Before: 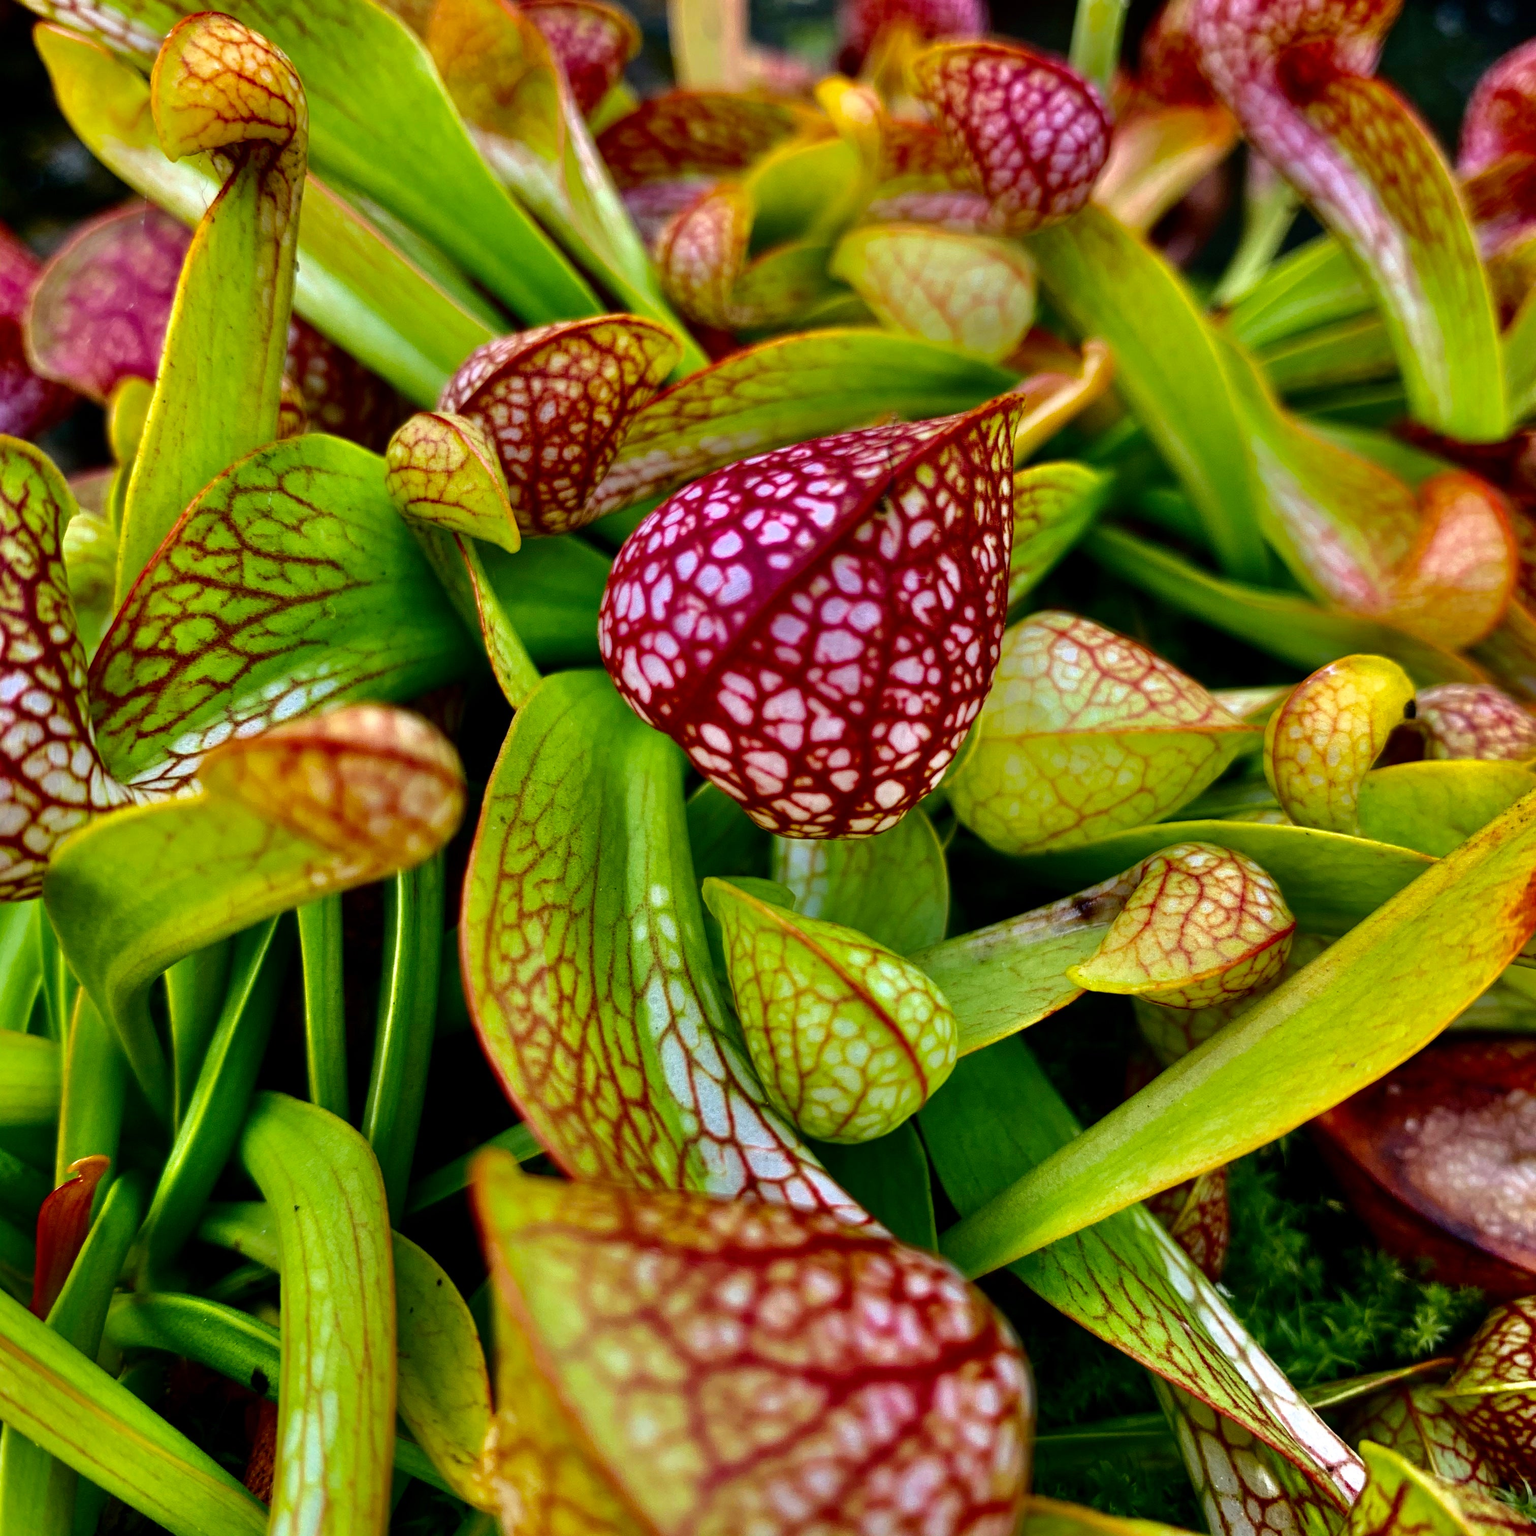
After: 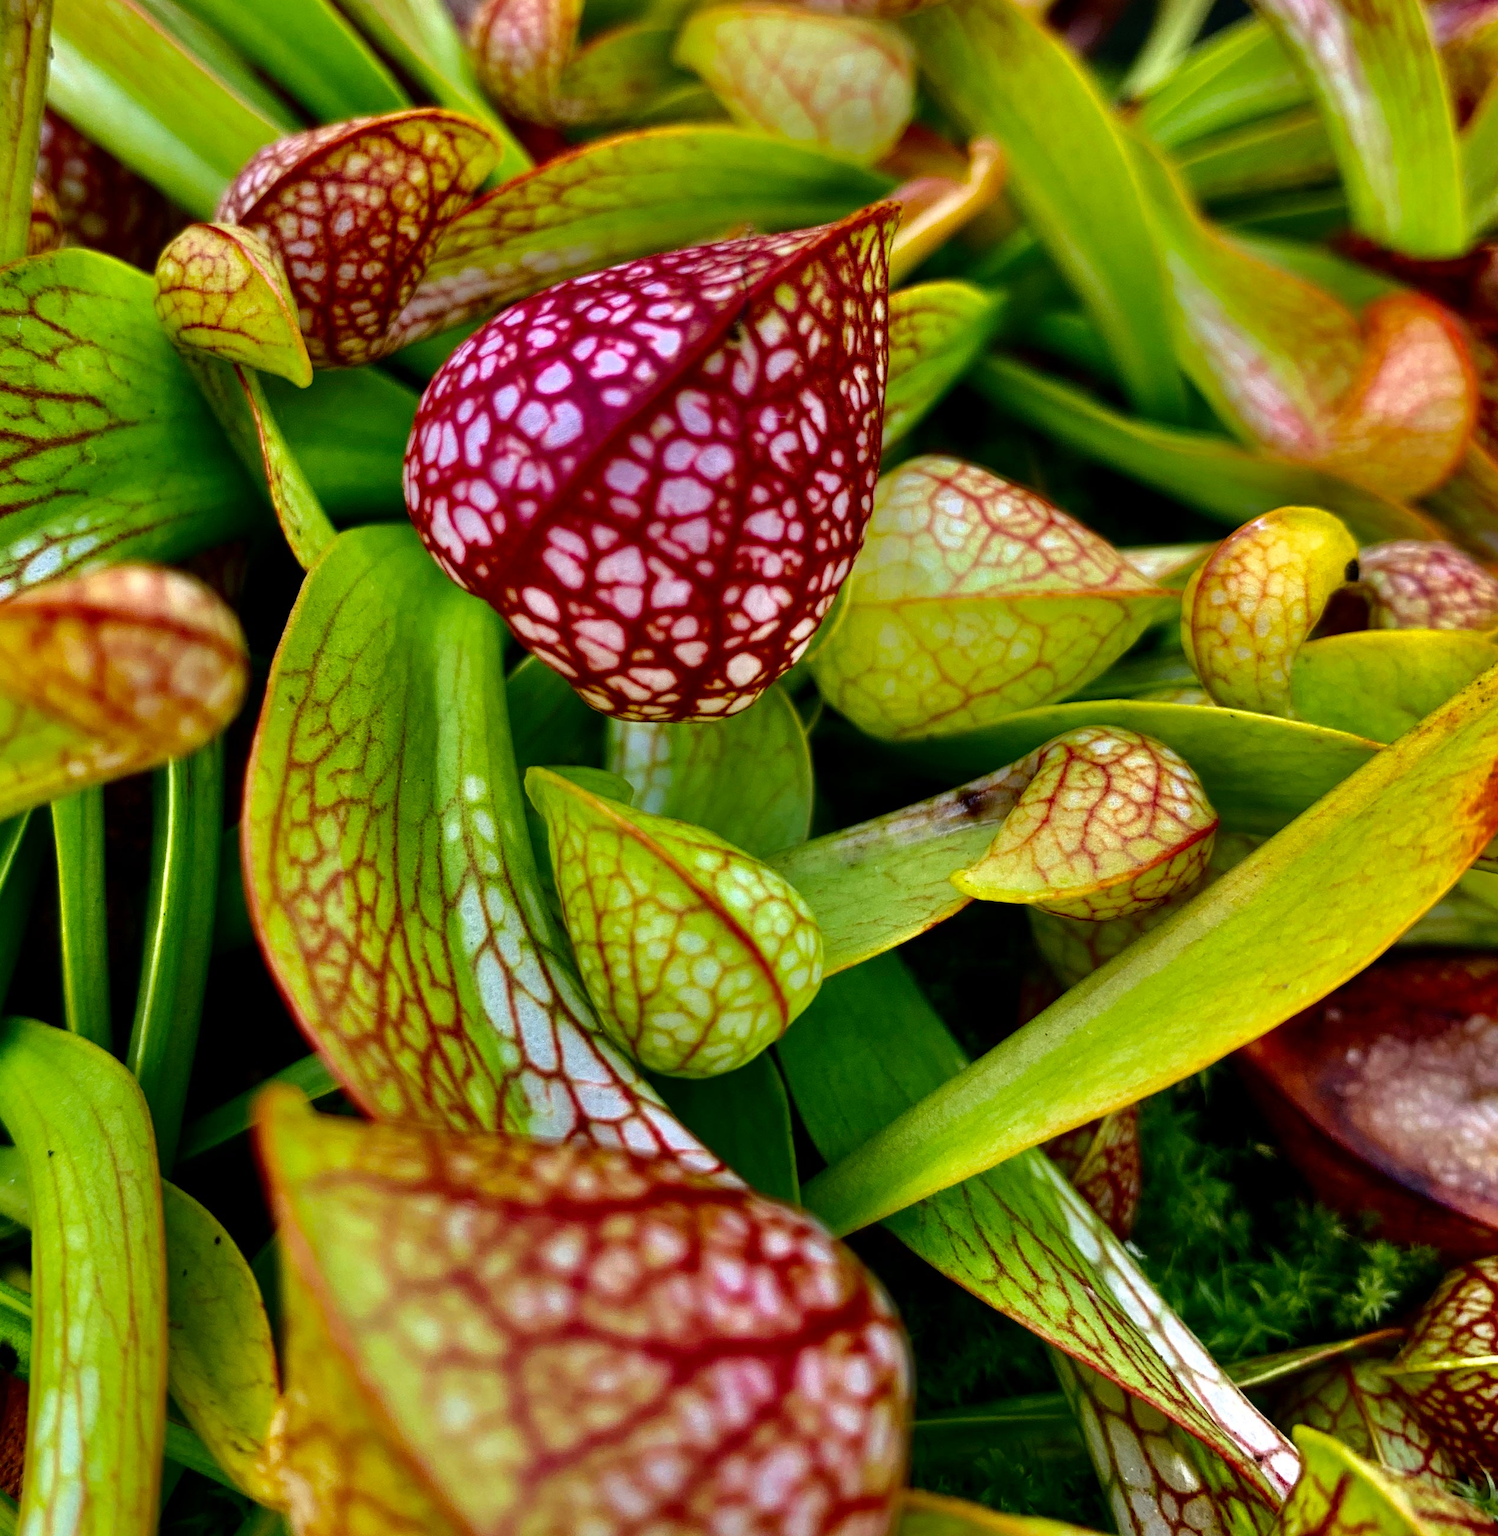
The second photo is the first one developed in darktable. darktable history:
crop: left 16.512%, top 14.444%
